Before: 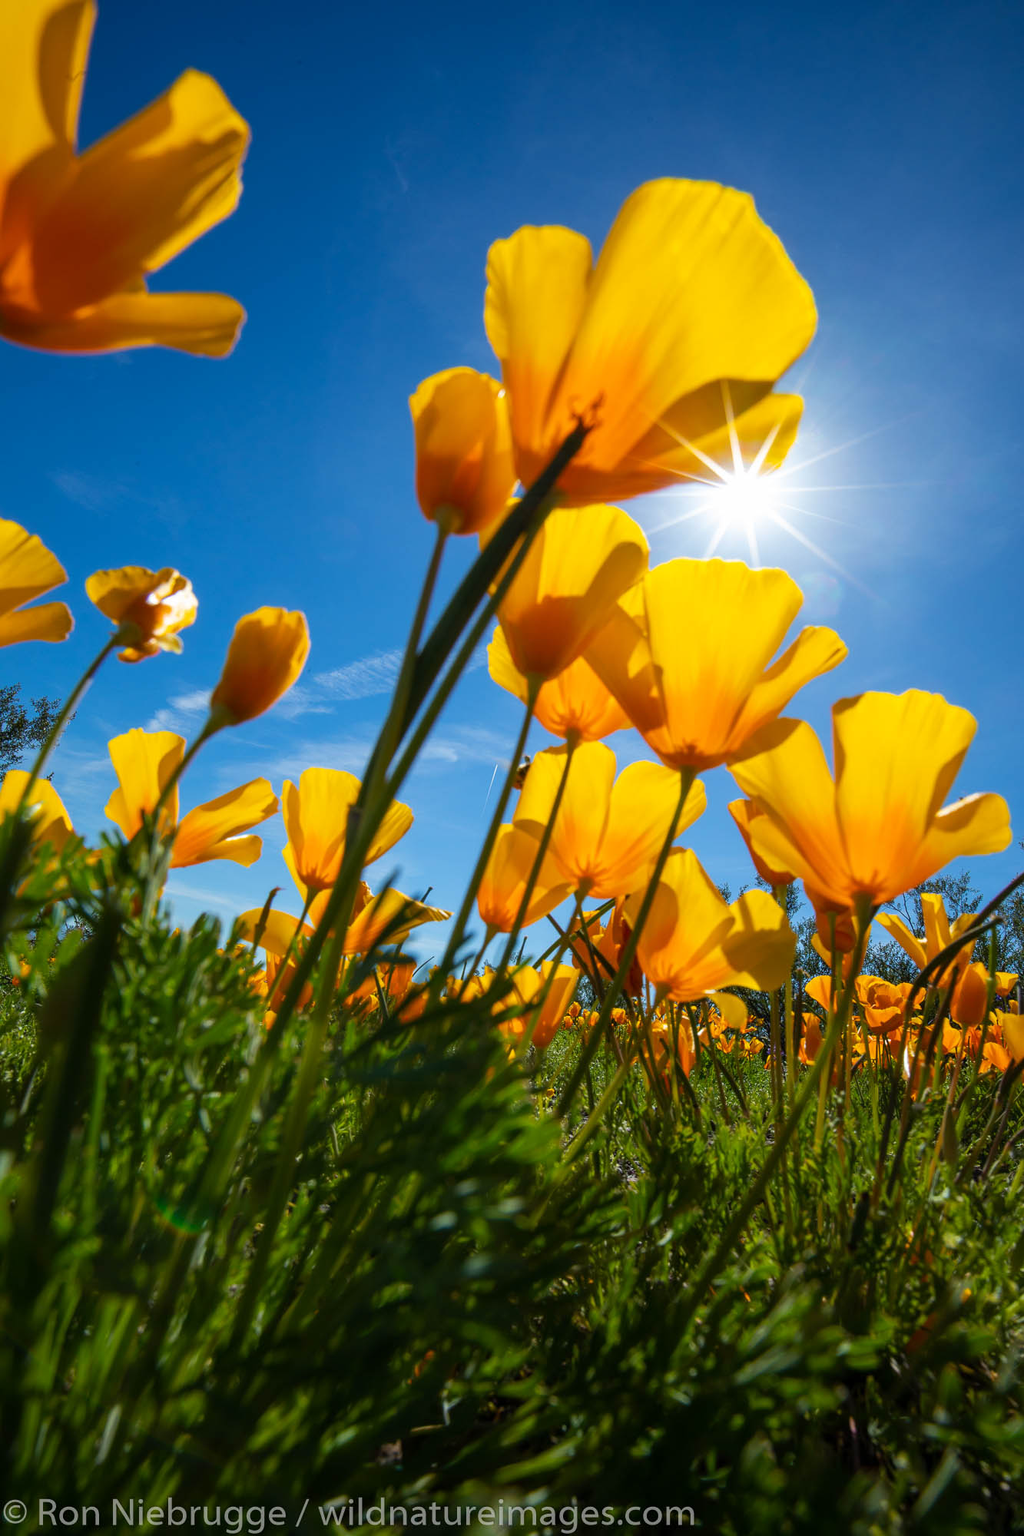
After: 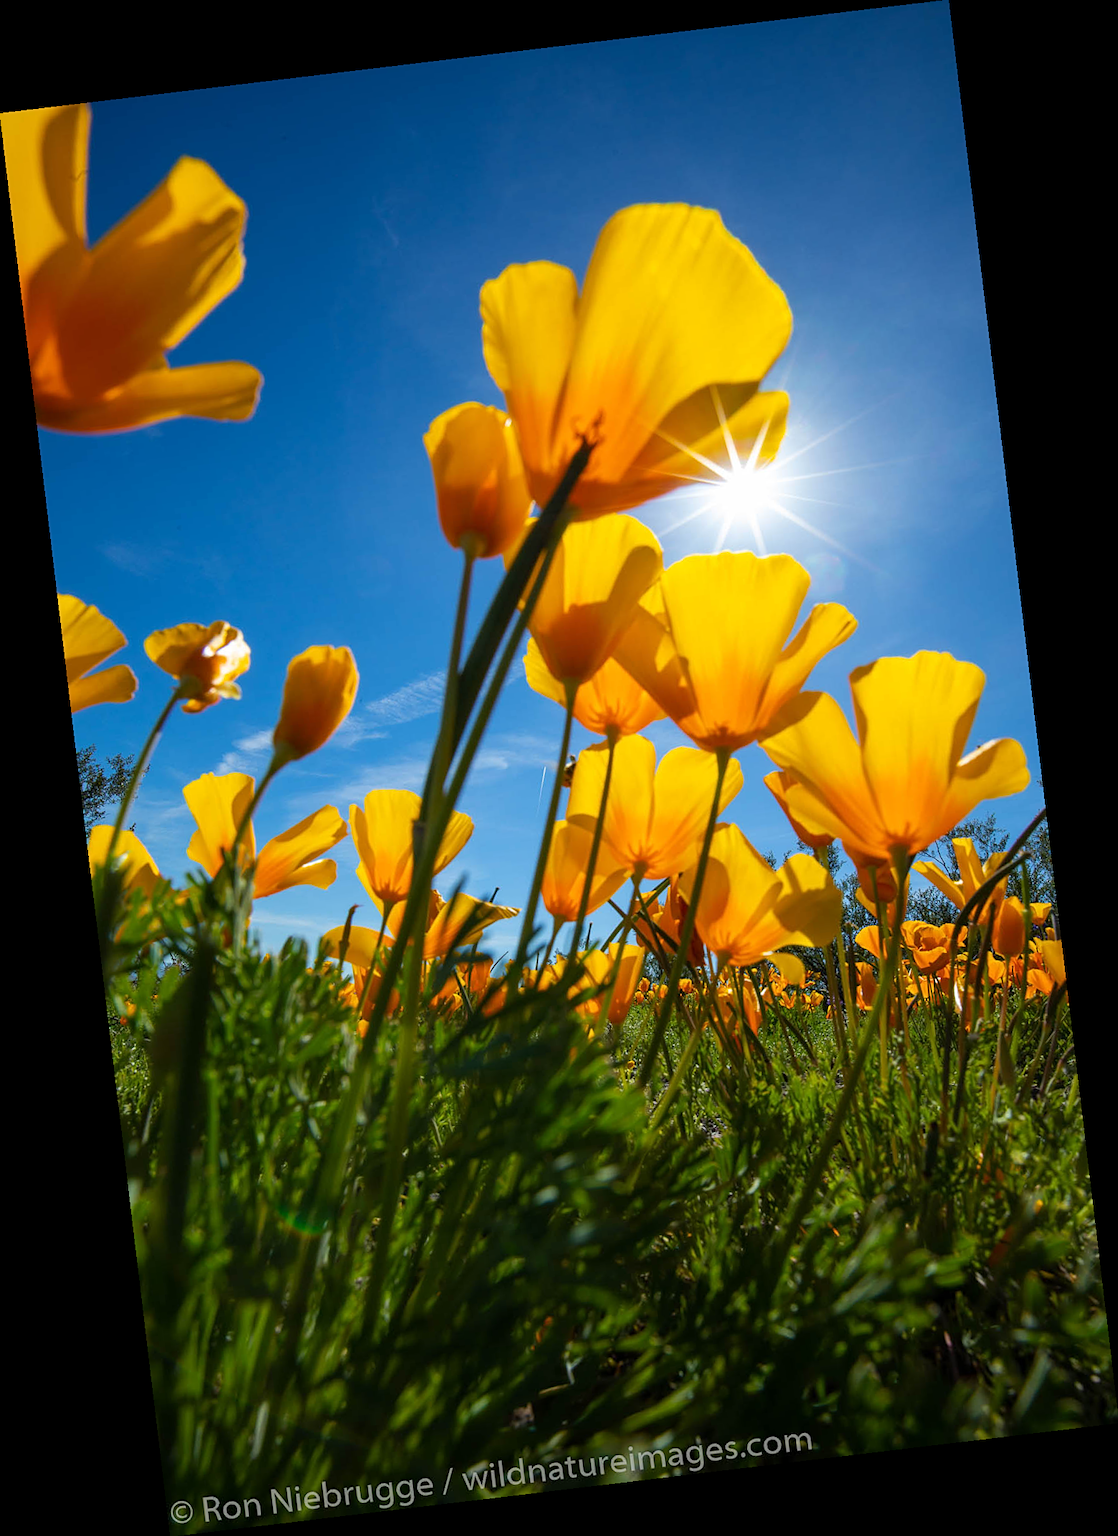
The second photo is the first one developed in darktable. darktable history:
sharpen: amount 0.2
rotate and perspective: rotation -6.83°, automatic cropping off
